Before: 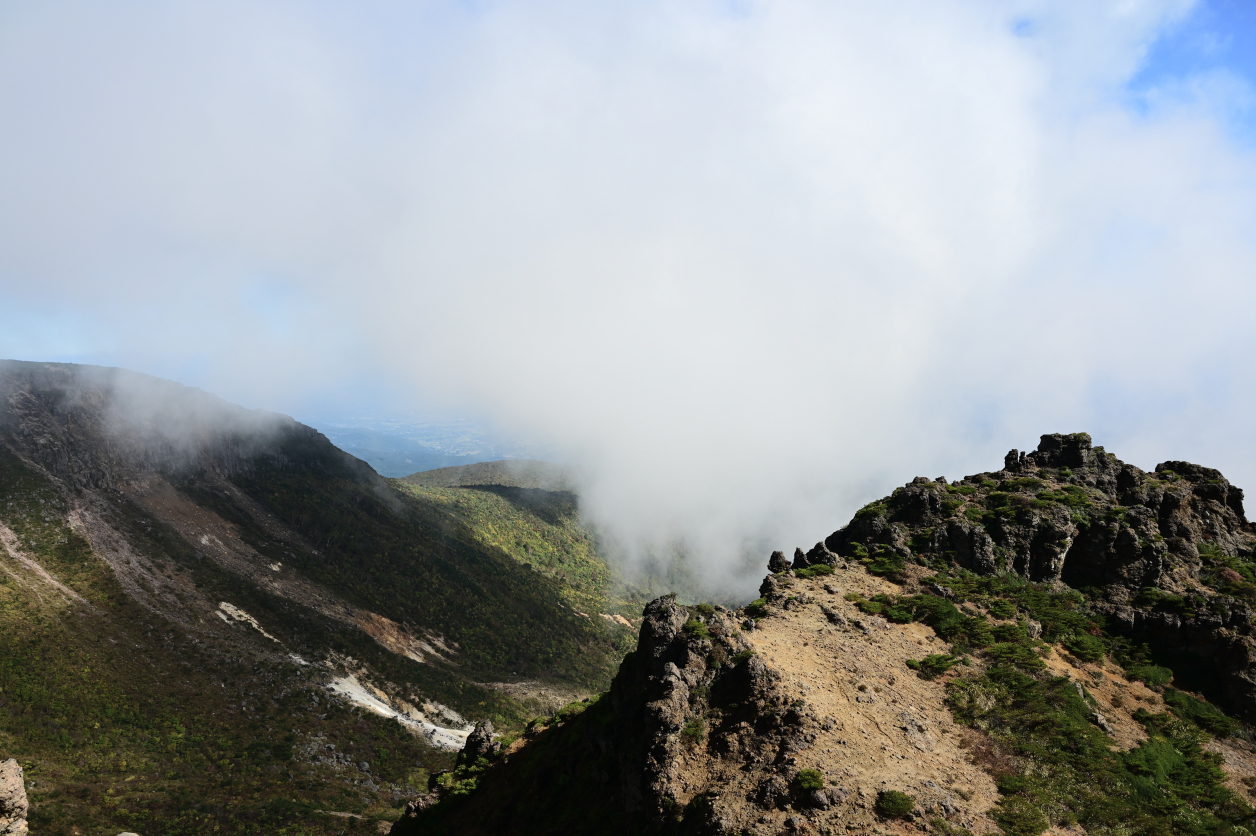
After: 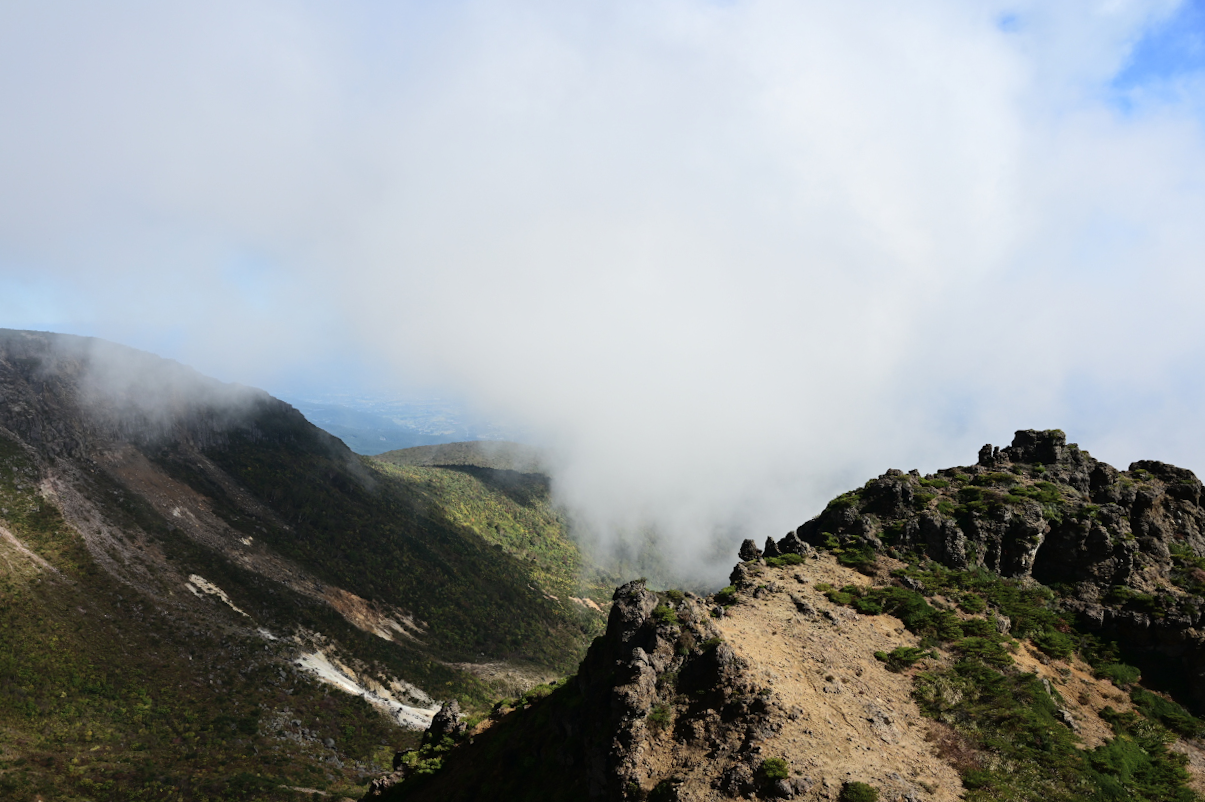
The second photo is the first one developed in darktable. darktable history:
crop and rotate: angle -1.6°
